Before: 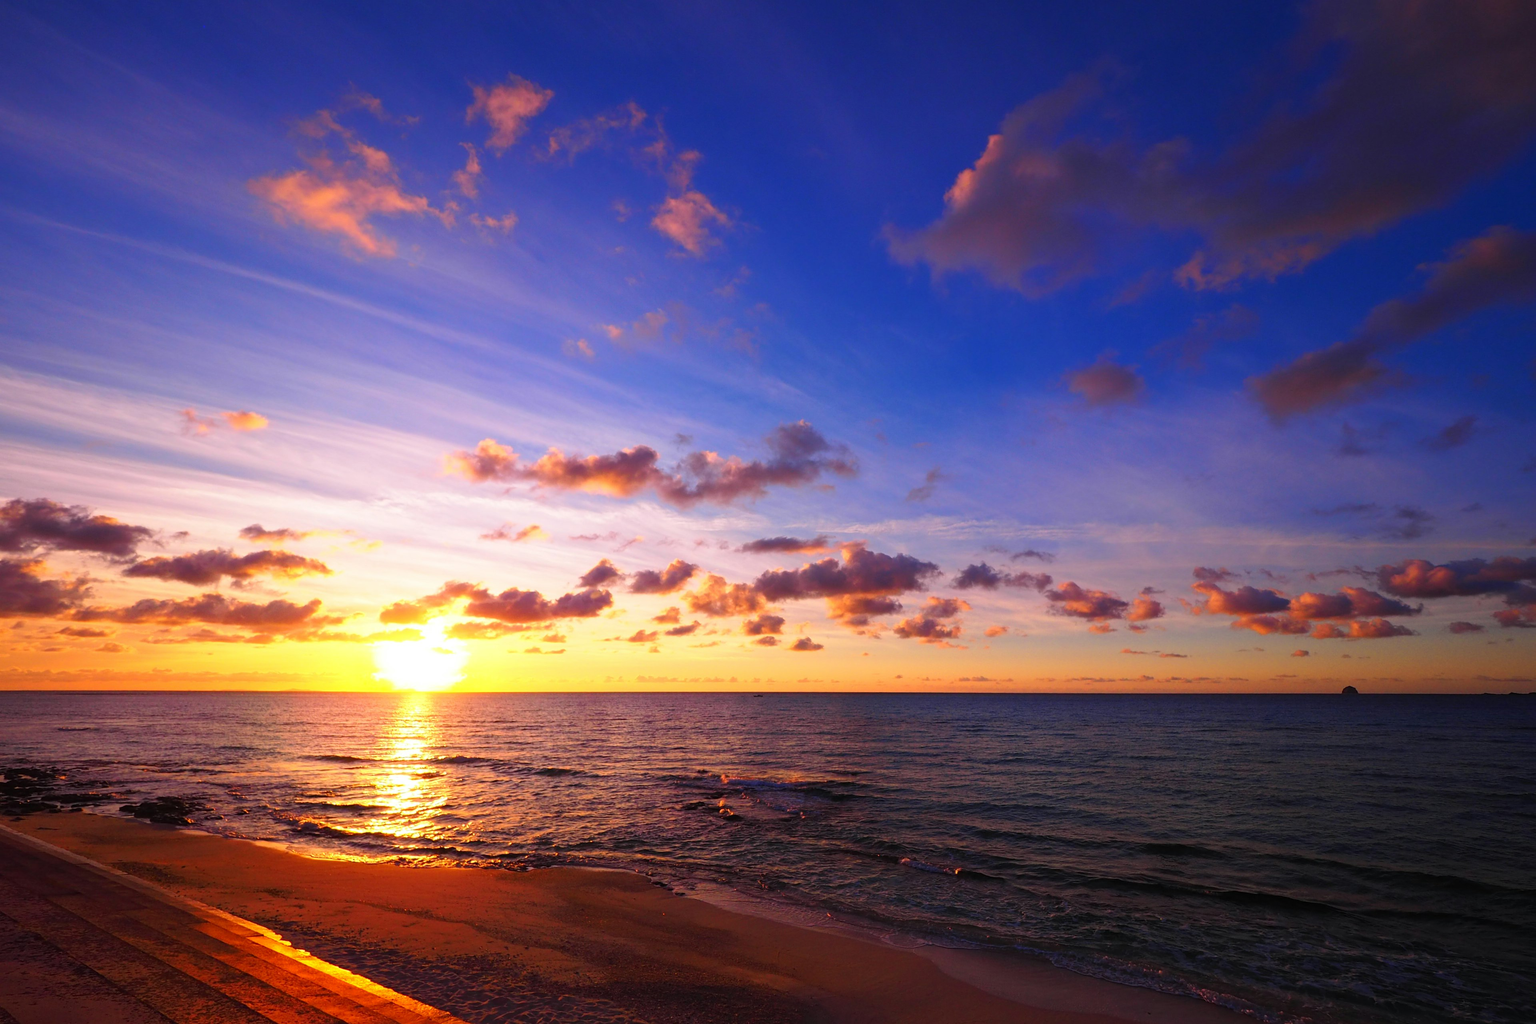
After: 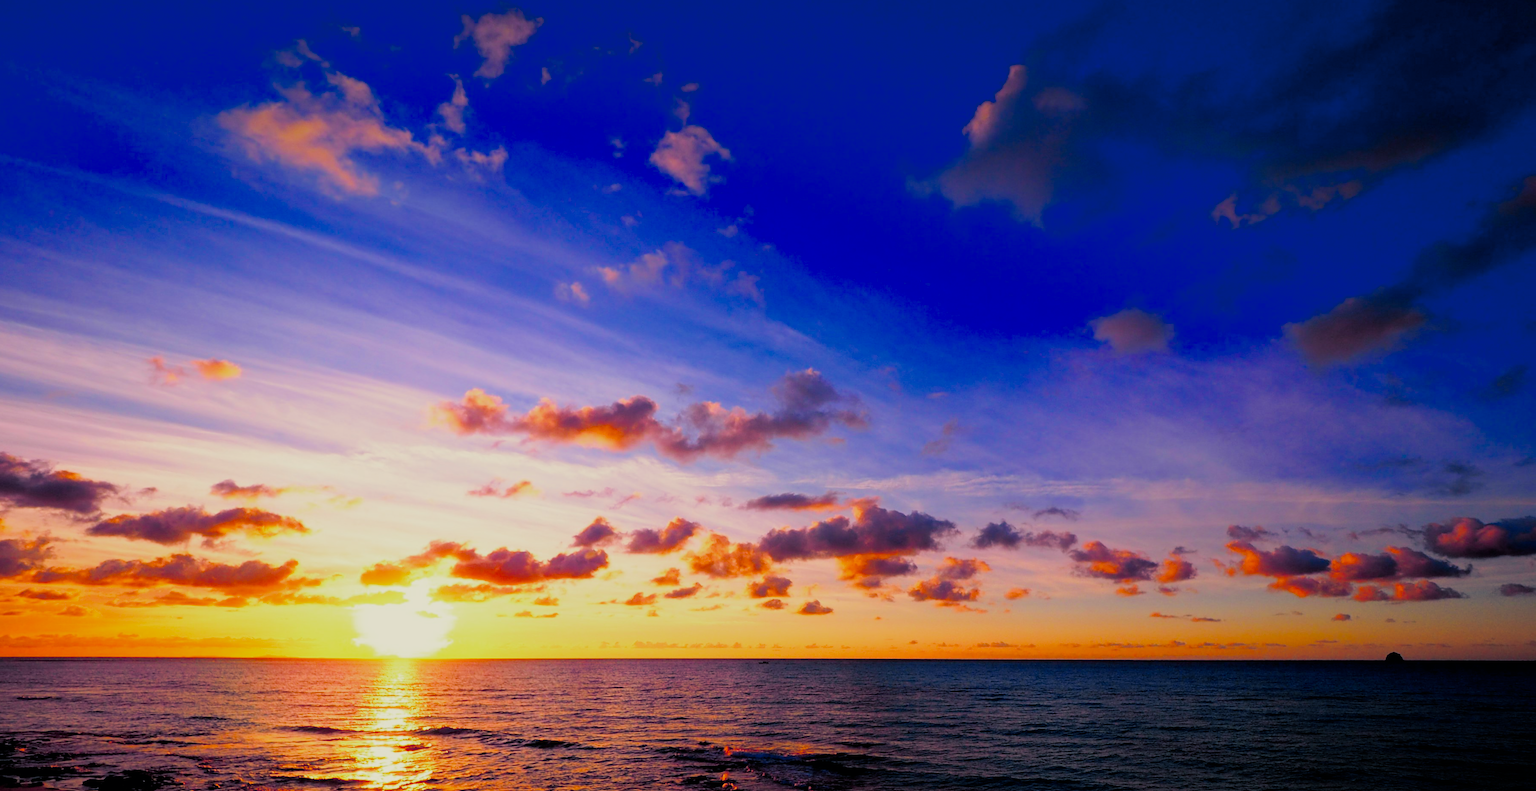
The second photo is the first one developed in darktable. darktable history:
exposure: black level correction 0.01, exposure 0.011 EV, compensate highlight preservation false
filmic rgb: black relative exposure -7.75 EV, white relative exposure 4.4 EV, threshold 3 EV, hardness 3.76, latitude 38.11%, contrast 0.966, highlights saturation mix 10%, shadows ↔ highlights balance 4.59%, color science v4 (2020), enable highlight reconstruction true
graduated density: density 2.02 EV, hardness 44%, rotation 0.374°, offset 8.21, hue 208.8°, saturation 97%
crop: left 2.737%, top 7.287%, right 3.421%, bottom 20.179%
split-toning: shadows › hue 216°, shadows › saturation 1, highlights › hue 57.6°, balance -33.4
